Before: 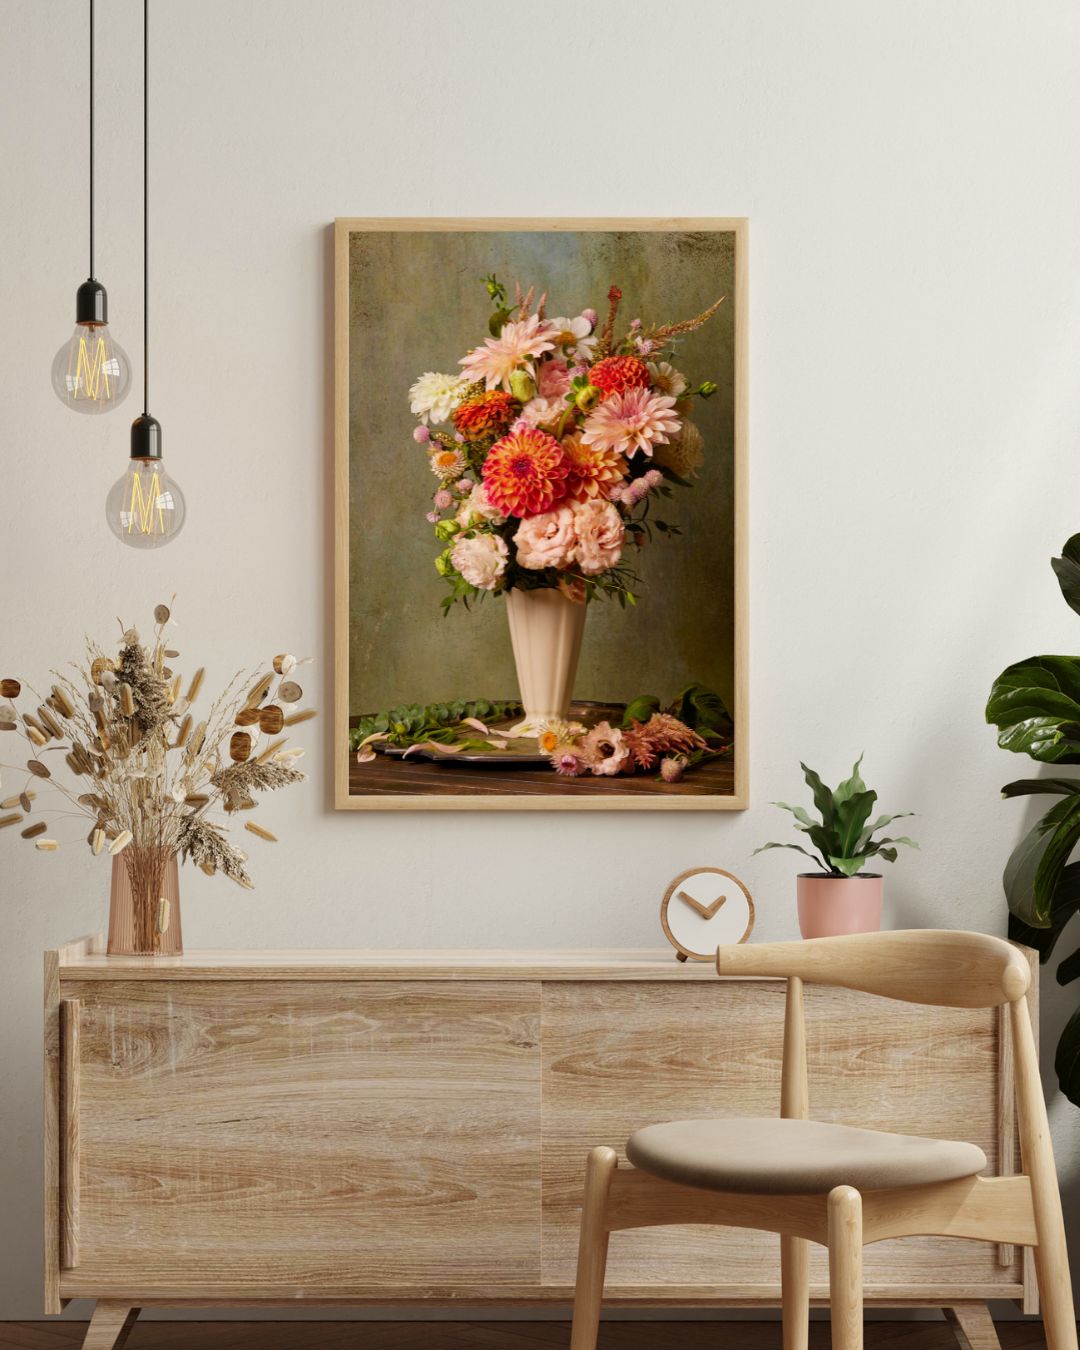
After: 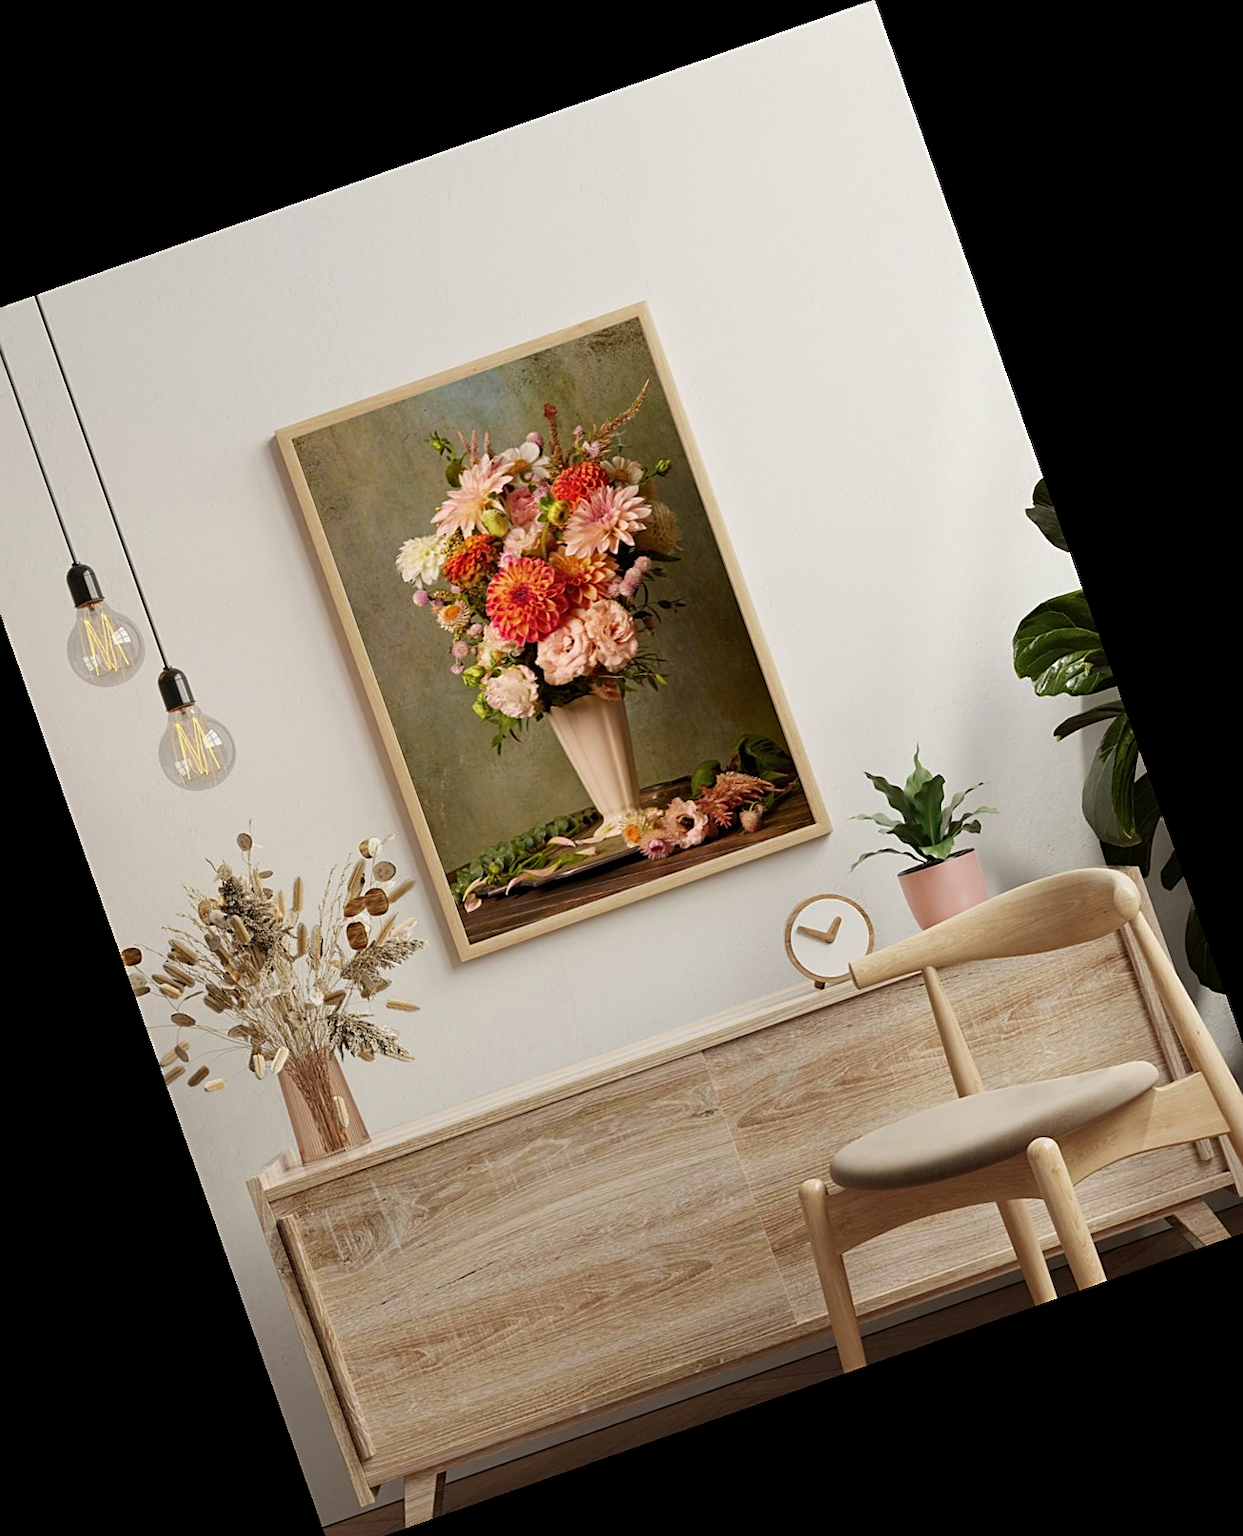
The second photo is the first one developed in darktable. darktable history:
crop and rotate: angle 19.43°, left 6.812%, right 4.125%, bottom 1.087%
sharpen: on, module defaults
contrast brightness saturation: saturation -0.05
